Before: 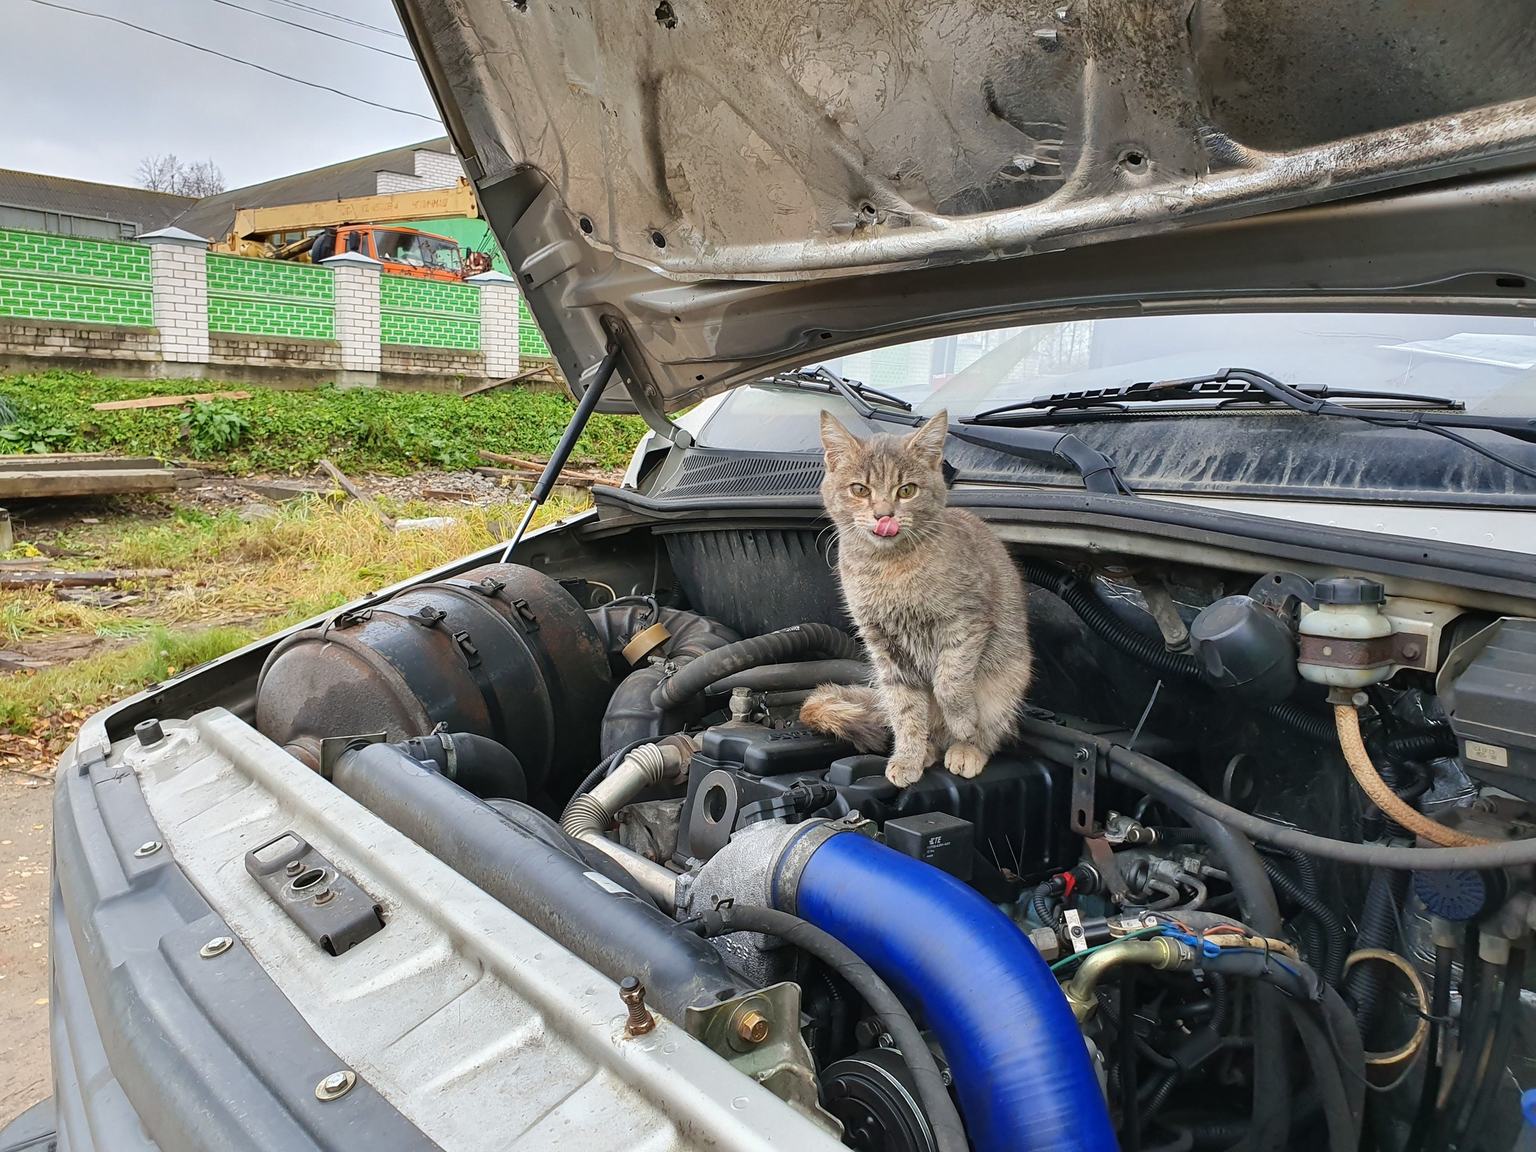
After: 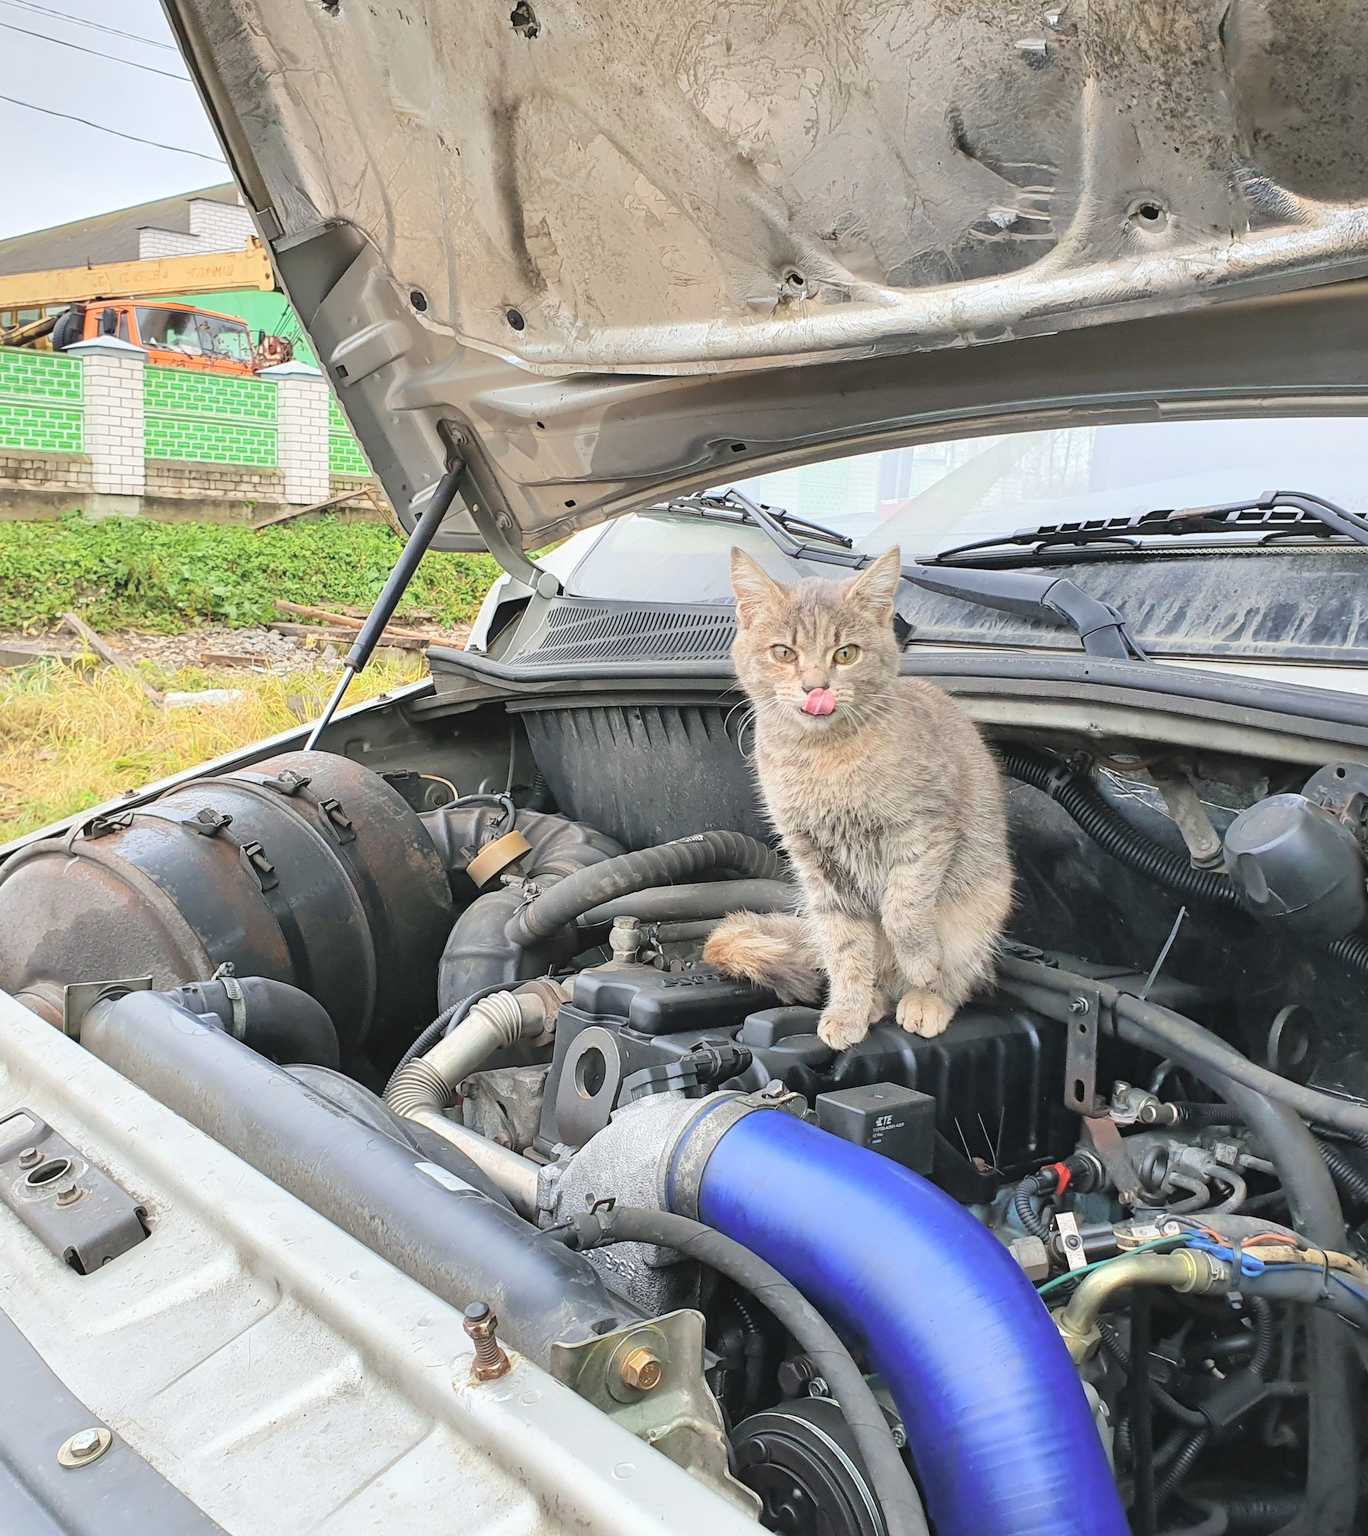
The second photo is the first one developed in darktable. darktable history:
crop and rotate: left 17.732%, right 15.423%
global tonemap: drago (0.7, 100)
